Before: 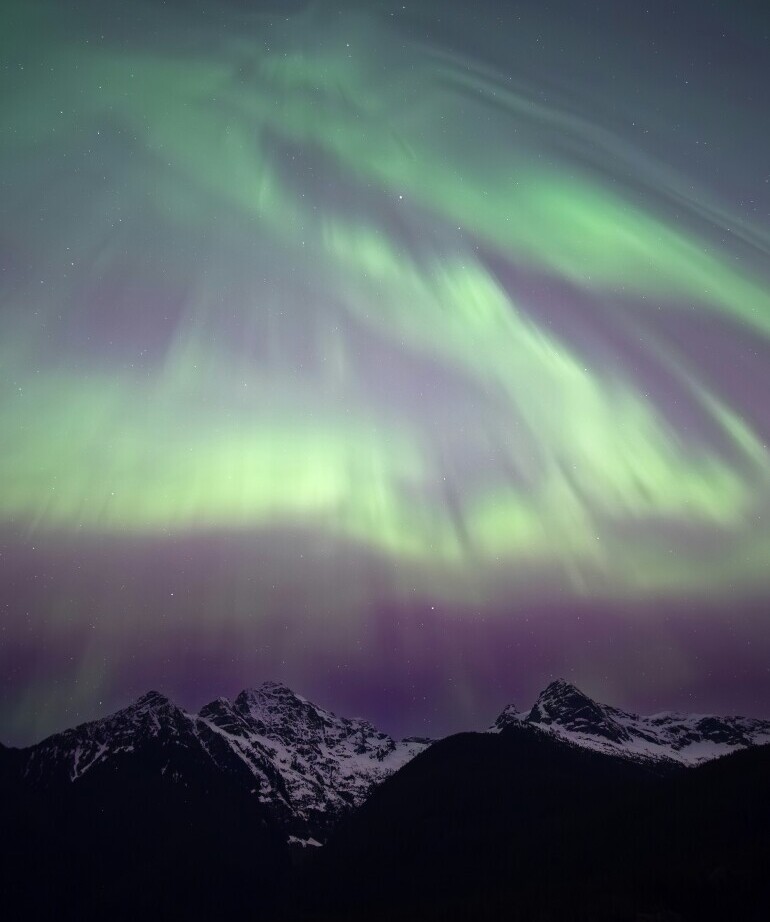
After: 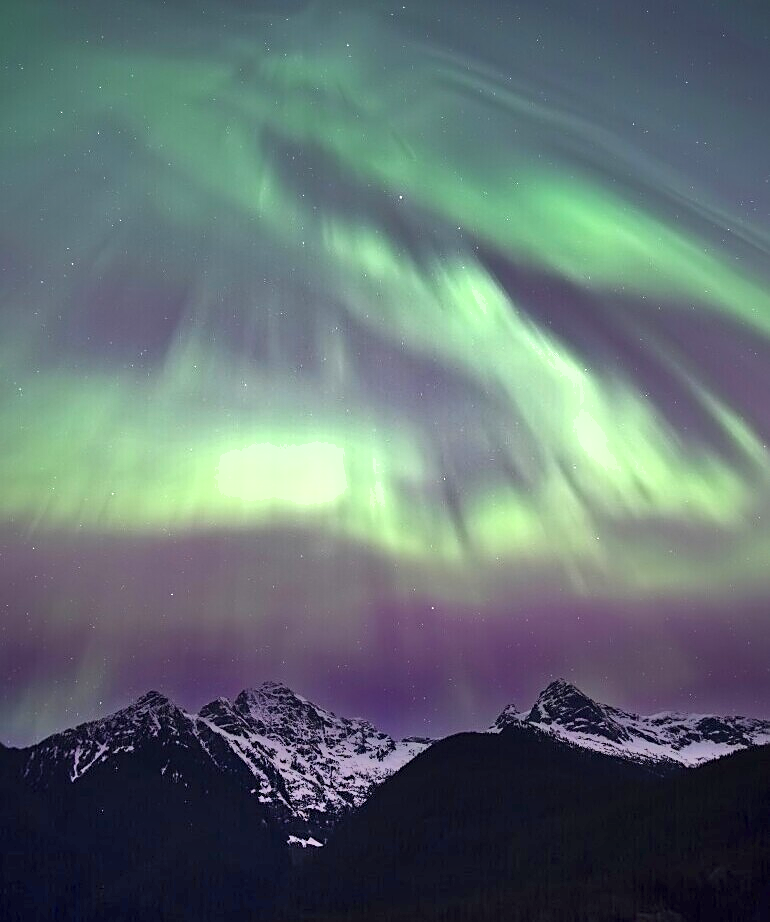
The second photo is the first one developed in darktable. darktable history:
sharpen: on, module defaults
exposure: exposure 0.766 EV, compensate highlight preservation false
shadows and highlights: shadows 80.73, white point adjustment -9.07, highlights -61.46, soften with gaussian
